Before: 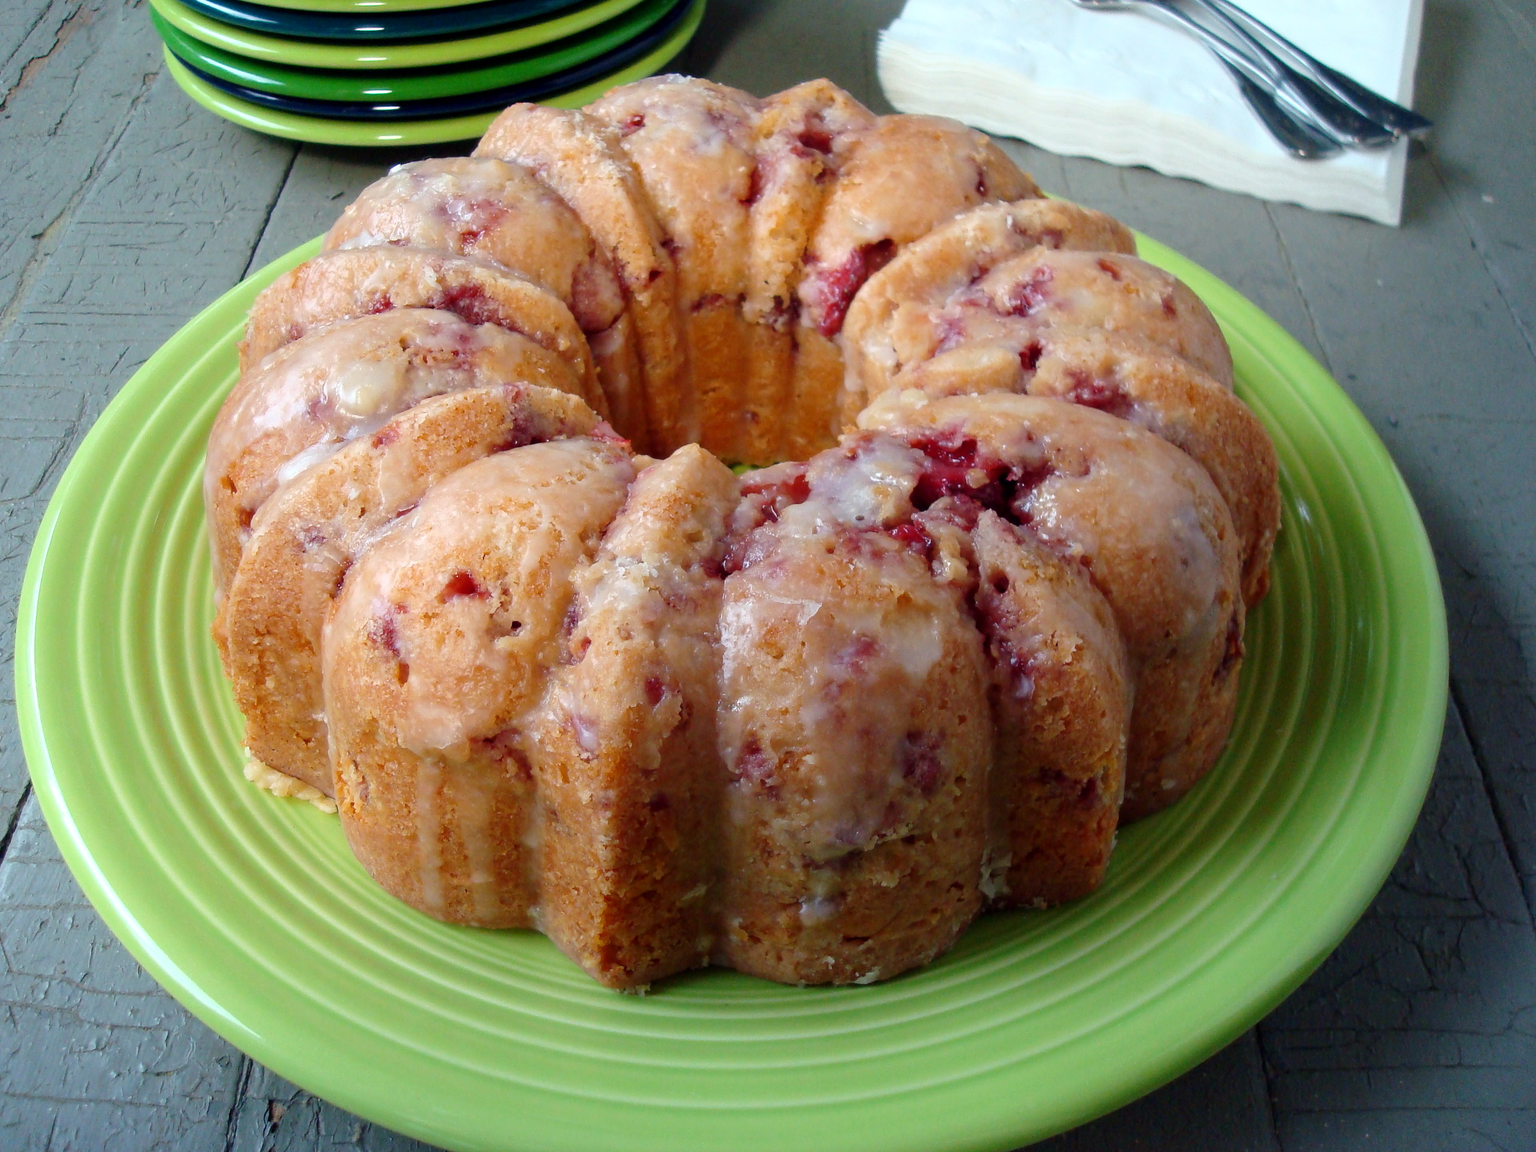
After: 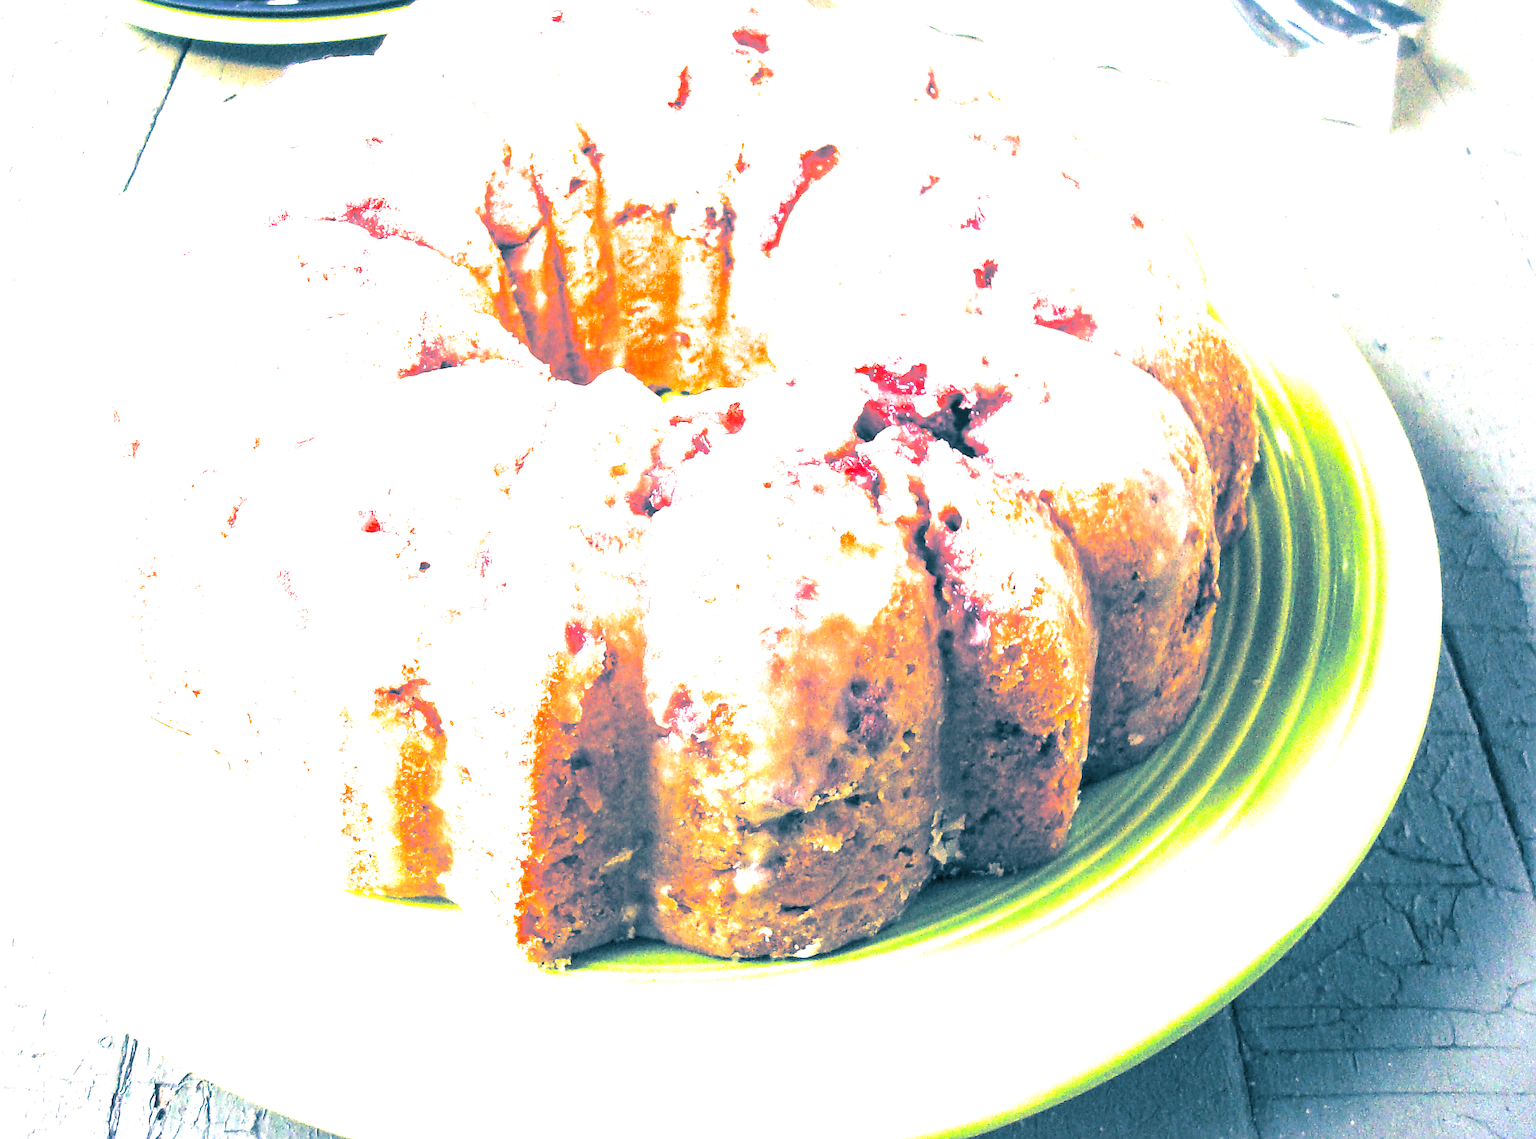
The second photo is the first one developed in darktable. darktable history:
levels: mode automatic, black 0.023%, white 99.97%, levels [0.062, 0.494, 0.925]
exposure: exposure 3 EV, compensate highlight preservation false
split-toning: shadows › hue 212.4°, balance -70
local contrast: on, module defaults
crop and rotate: left 8.262%, top 9.226%
color correction: highlights a* 10.32, highlights b* 14.66, shadows a* -9.59, shadows b* -15.02
sharpen: on, module defaults
